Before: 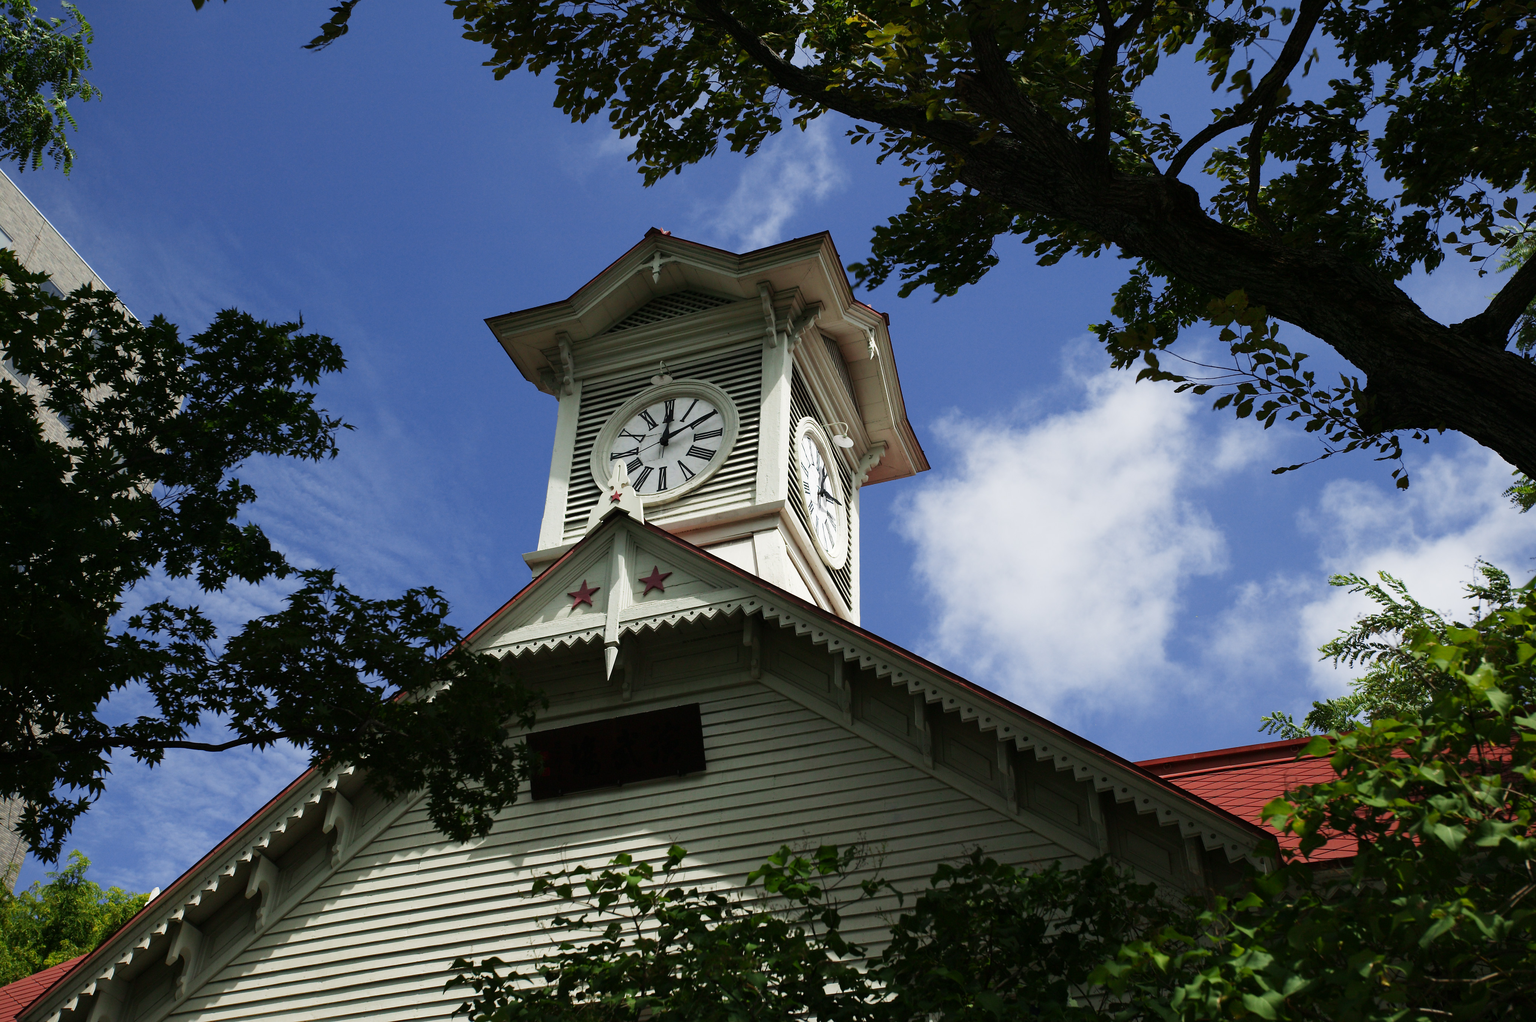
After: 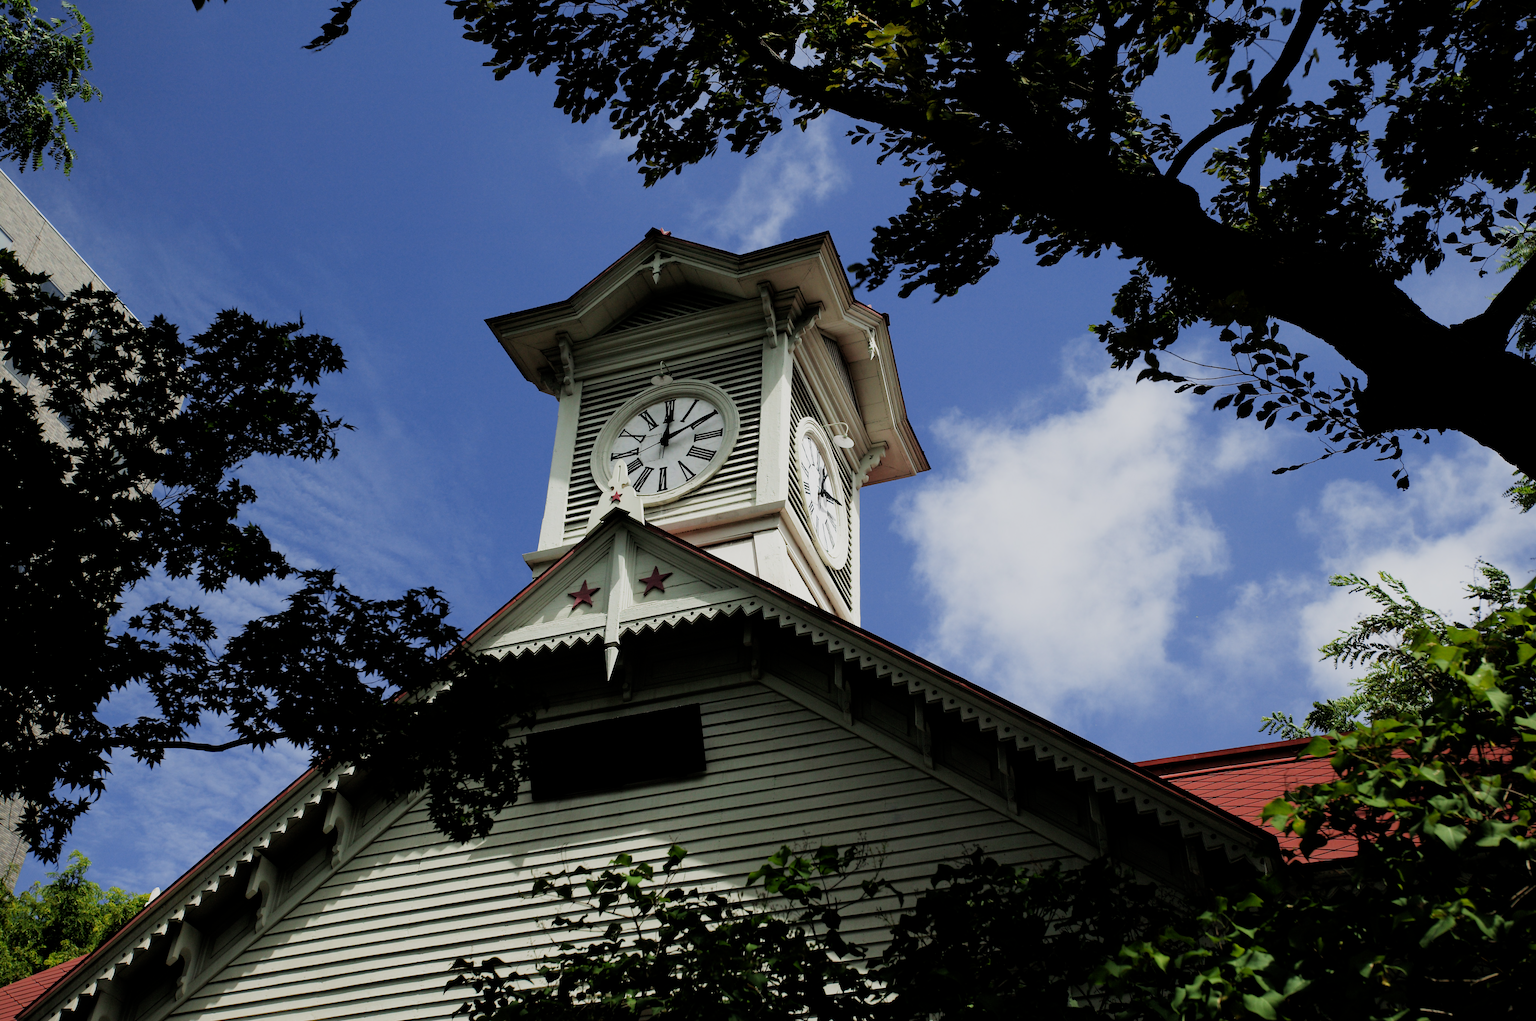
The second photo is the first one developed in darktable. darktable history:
filmic rgb: black relative exposure -7.73 EV, white relative exposure 4.39 EV, threshold 3.01 EV, target black luminance 0%, hardness 3.76, latitude 50.53%, contrast 1.068, highlights saturation mix 9.39%, shadows ↔ highlights balance -0.233%, enable highlight reconstruction true
